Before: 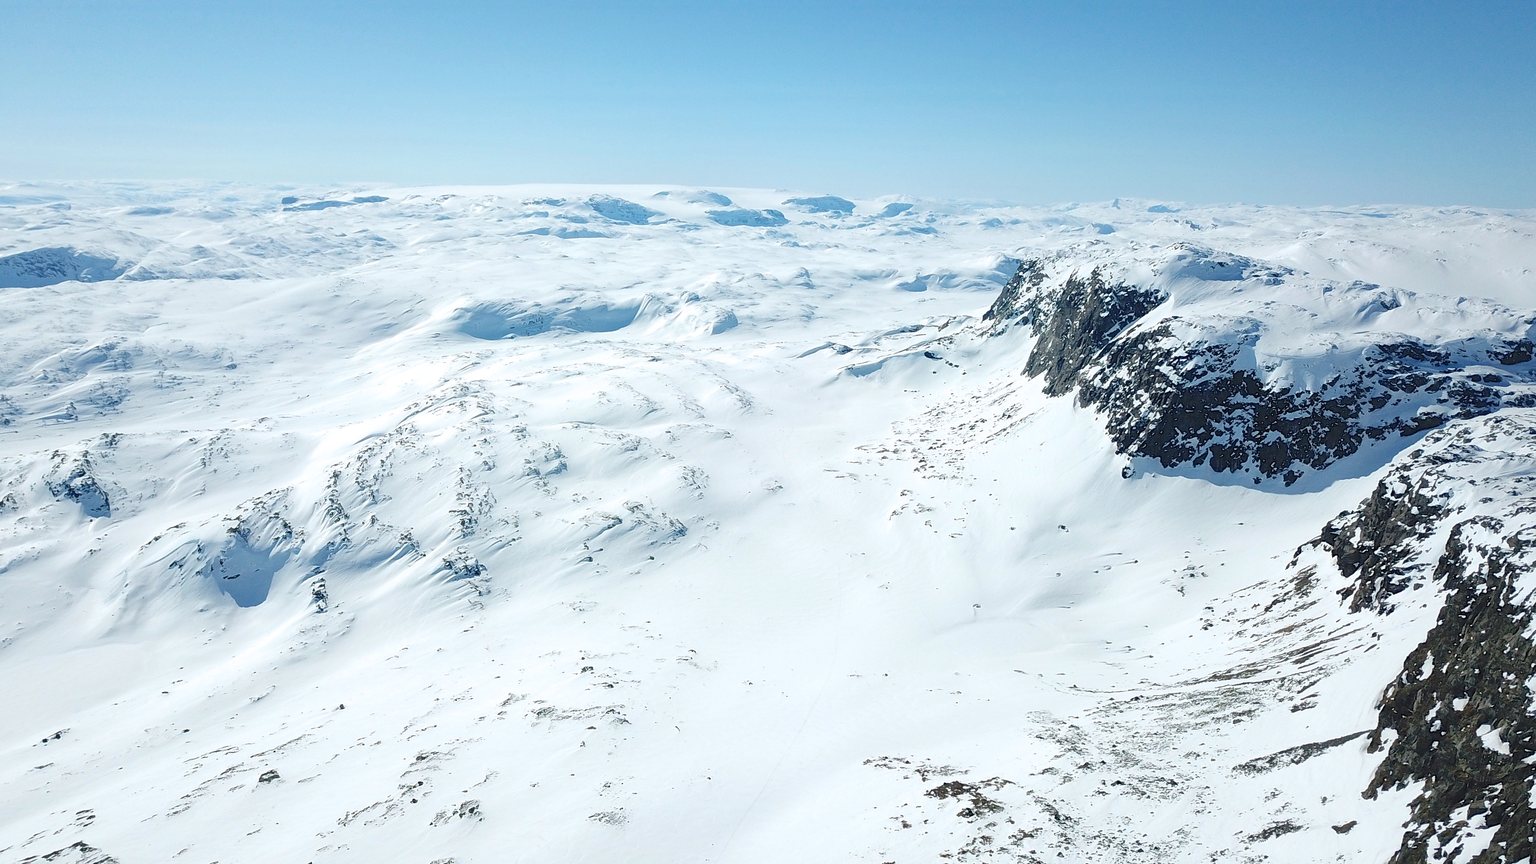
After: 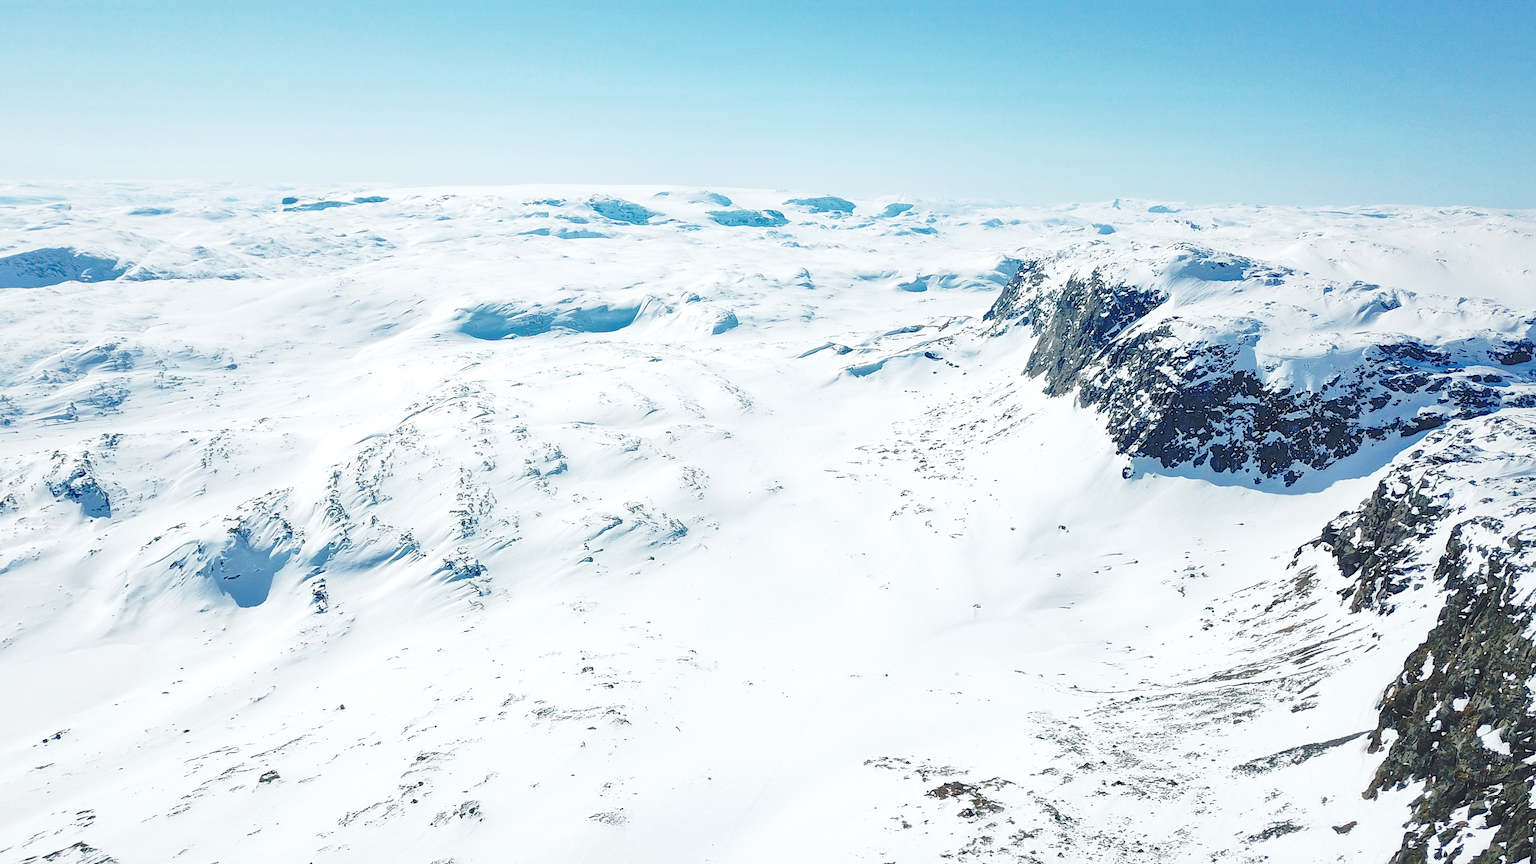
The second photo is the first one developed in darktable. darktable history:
shadows and highlights: on, module defaults
base curve: curves: ch0 [(0, 0) (0.028, 0.03) (0.121, 0.232) (0.46, 0.748) (0.859, 0.968) (1, 1)], preserve colors none
